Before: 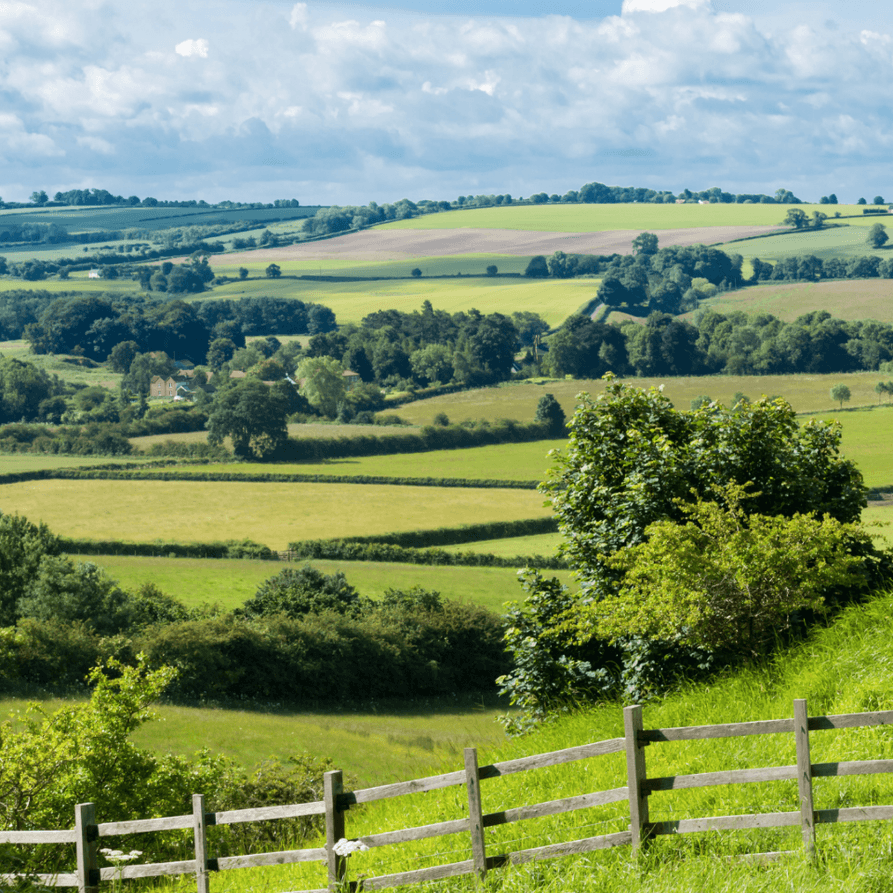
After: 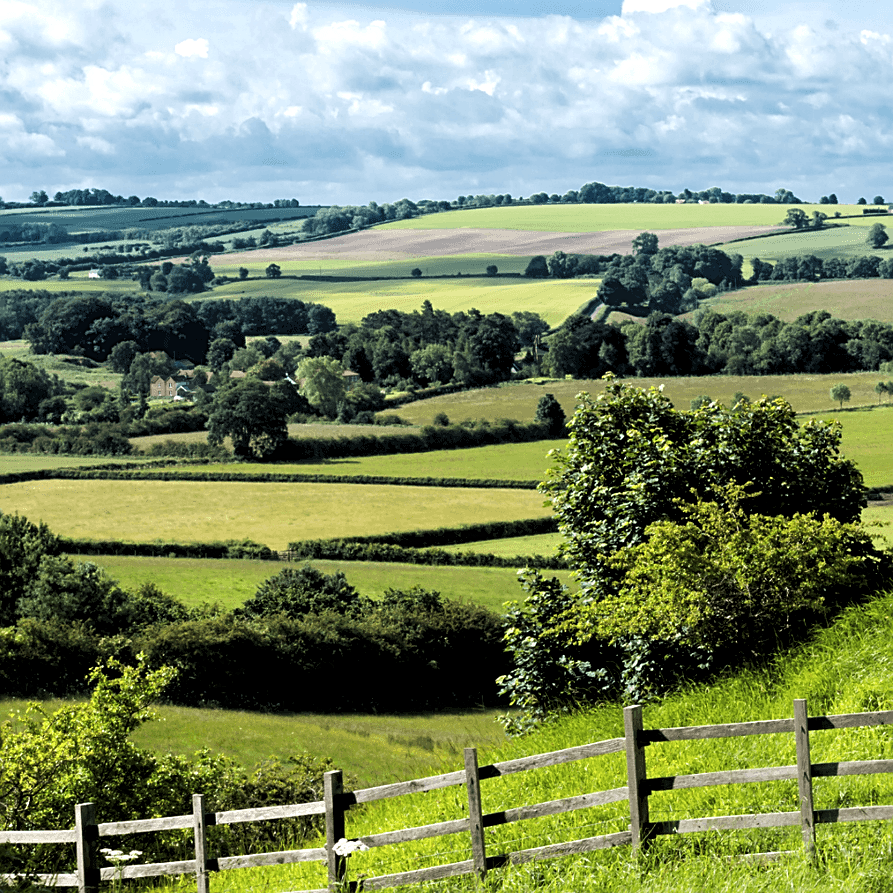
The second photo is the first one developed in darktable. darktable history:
levels: levels [0.101, 0.578, 0.953]
rgb levels: levels [[0.013, 0.434, 0.89], [0, 0.5, 1], [0, 0.5, 1]]
sharpen: on, module defaults
